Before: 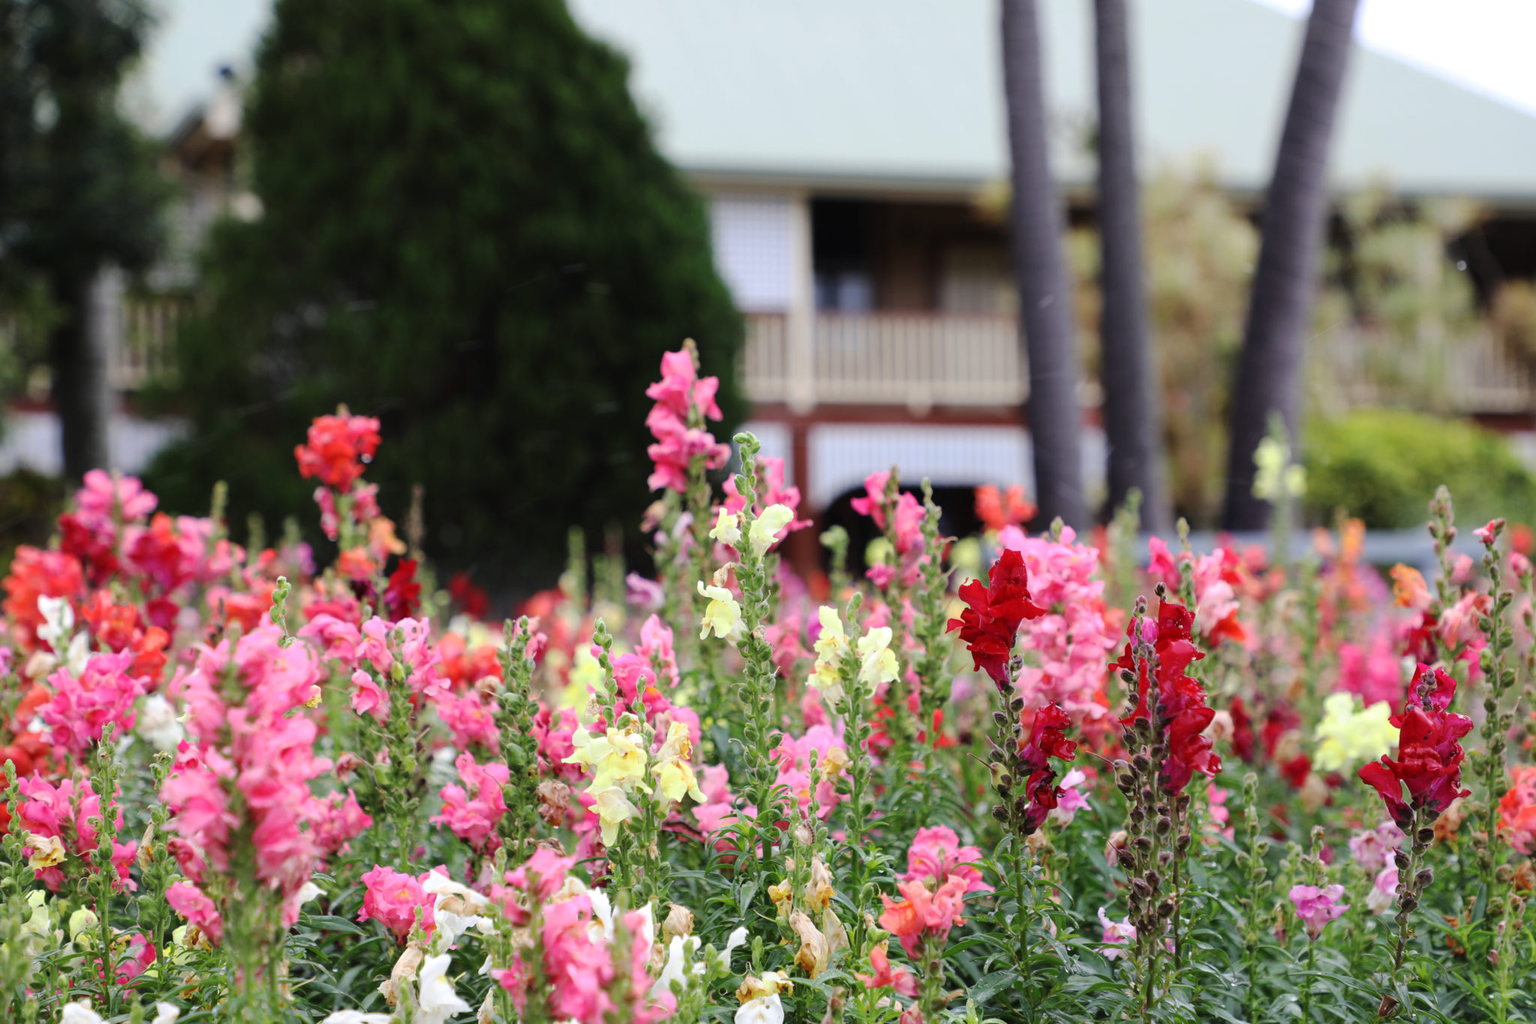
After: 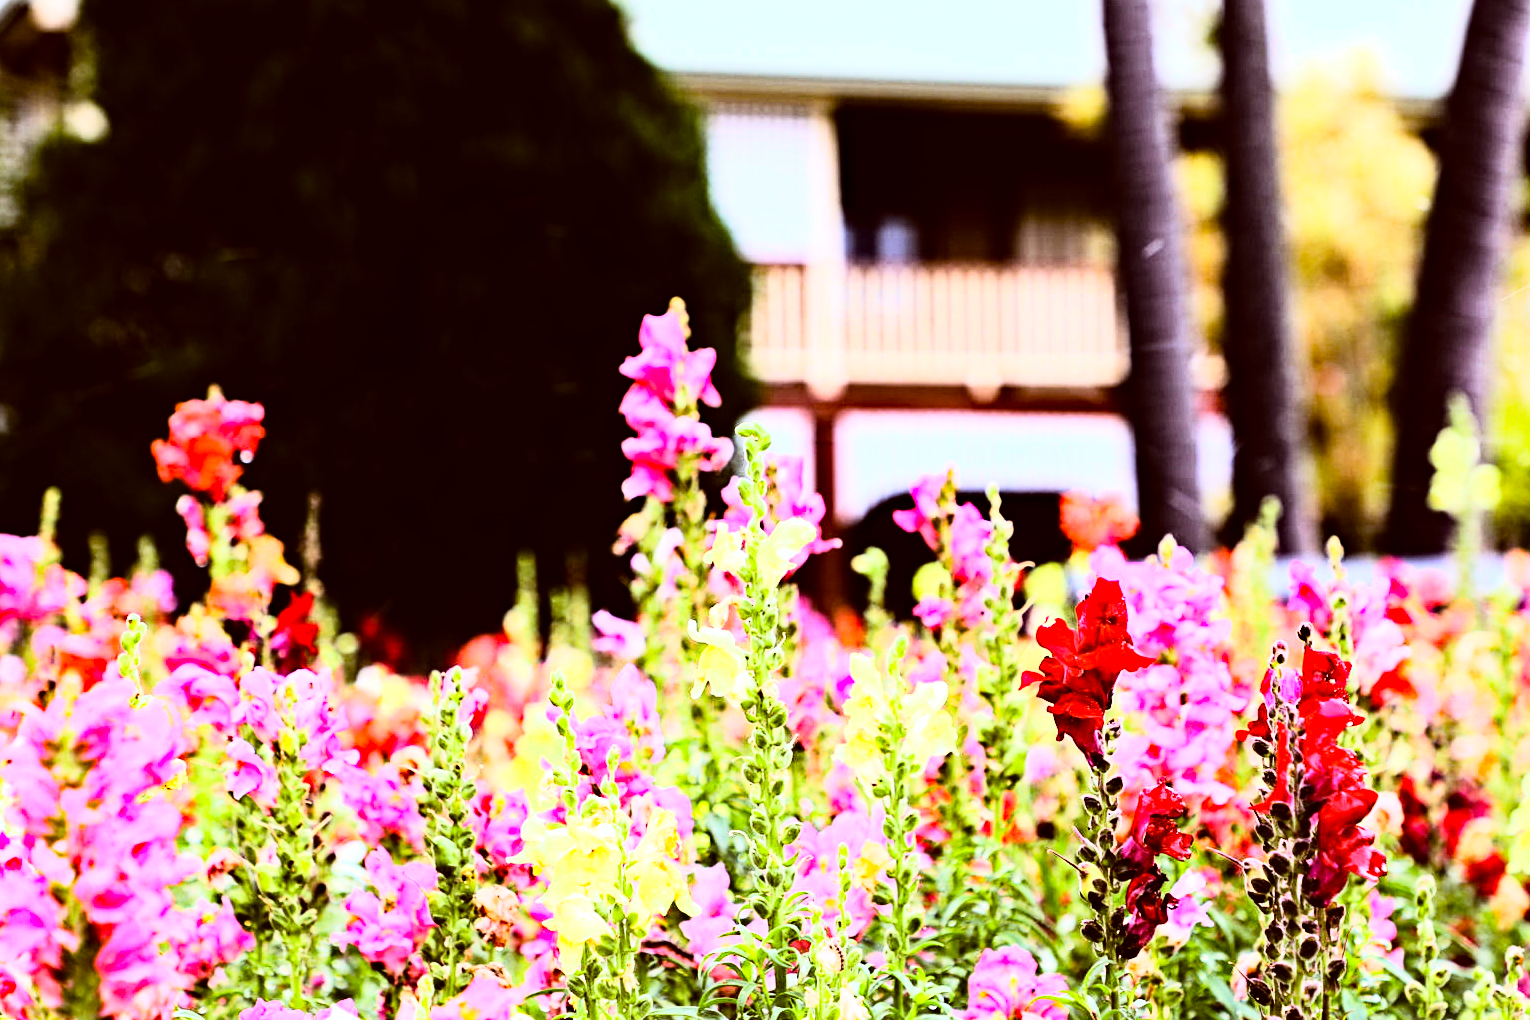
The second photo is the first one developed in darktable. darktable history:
tone equalizer: -8 EV -0.75 EV, -7 EV -0.7 EV, -6 EV -0.6 EV, -5 EV -0.4 EV, -3 EV 0.4 EV, -2 EV 0.6 EV, -1 EV 0.7 EV, +0 EV 0.75 EV, edges refinement/feathering 500, mask exposure compensation -1.57 EV, preserve details no
color balance: lift [1, 1.011, 0.999, 0.989], gamma [1.109, 1.045, 1.039, 0.955], gain [0.917, 0.936, 0.952, 1.064], contrast 2.32%, contrast fulcrum 19%, output saturation 101%
sharpen: amount 0.2
crop and rotate: left 11.831%, top 11.346%, right 13.429%, bottom 13.899%
haze removal: strength 0.53, distance 0.925, compatibility mode true, adaptive false
rgb curve: curves: ch0 [(0, 0) (0.21, 0.15) (0.24, 0.21) (0.5, 0.75) (0.75, 0.96) (0.89, 0.99) (1, 1)]; ch1 [(0, 0.02) (0.21, 0.13) (0.25, 0.2) (0.5, 0.67) (0.75, 0.9) (0.89, 0.97) (1, 1)]; ch2 [(0, 0.02) (0.21, 0.13) (0.25, 0.2) (0.5, 0.67) (0.75, 0.9) (0.89, 0.97) (1, 1)], compensate middle gray true
exposure: exposure 0.191 EV, compensate highlight preservation false
